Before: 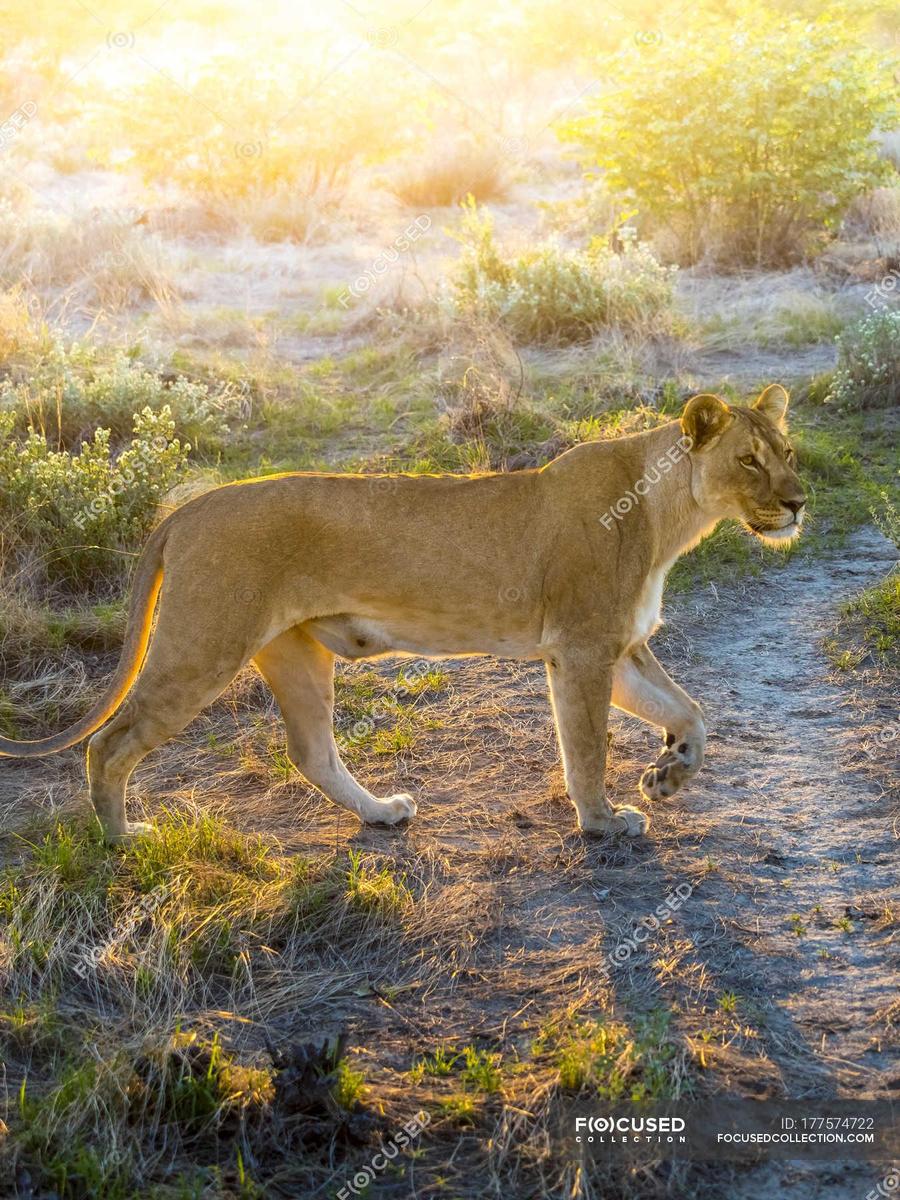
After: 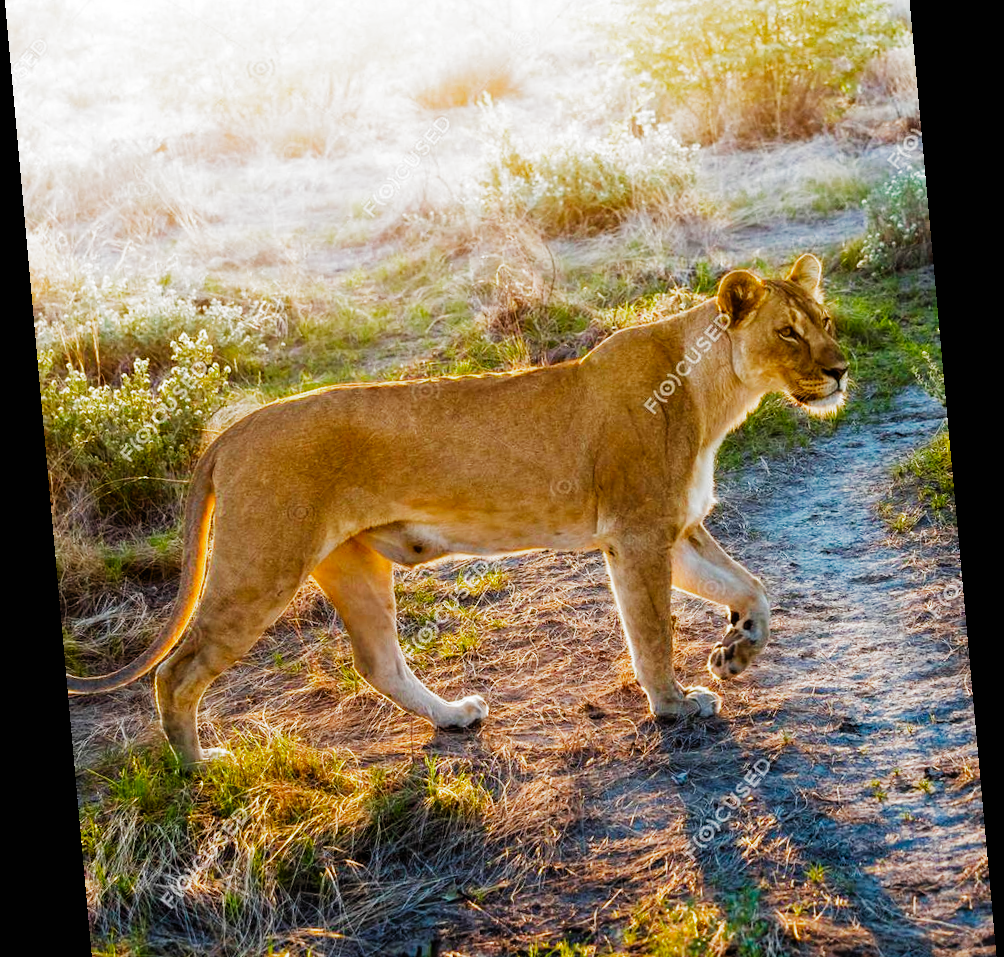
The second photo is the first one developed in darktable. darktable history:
filmic rgb: black relative exposure -6.43 EV, white relative exposure 2.43 EV, threshold 3 EV, hardness 5.27, latitude 0.1%, contrast 1.425, highlights saturation mix 2%, preserve chrominance no, color science v5 (2021), contrast in shadows safe, contrast in highlights safe, enable highlight reconstruction true
rotate and perspective: rotation -5.2°, automatic cropping off
crop: top 11.038%, bottom 13.962%
